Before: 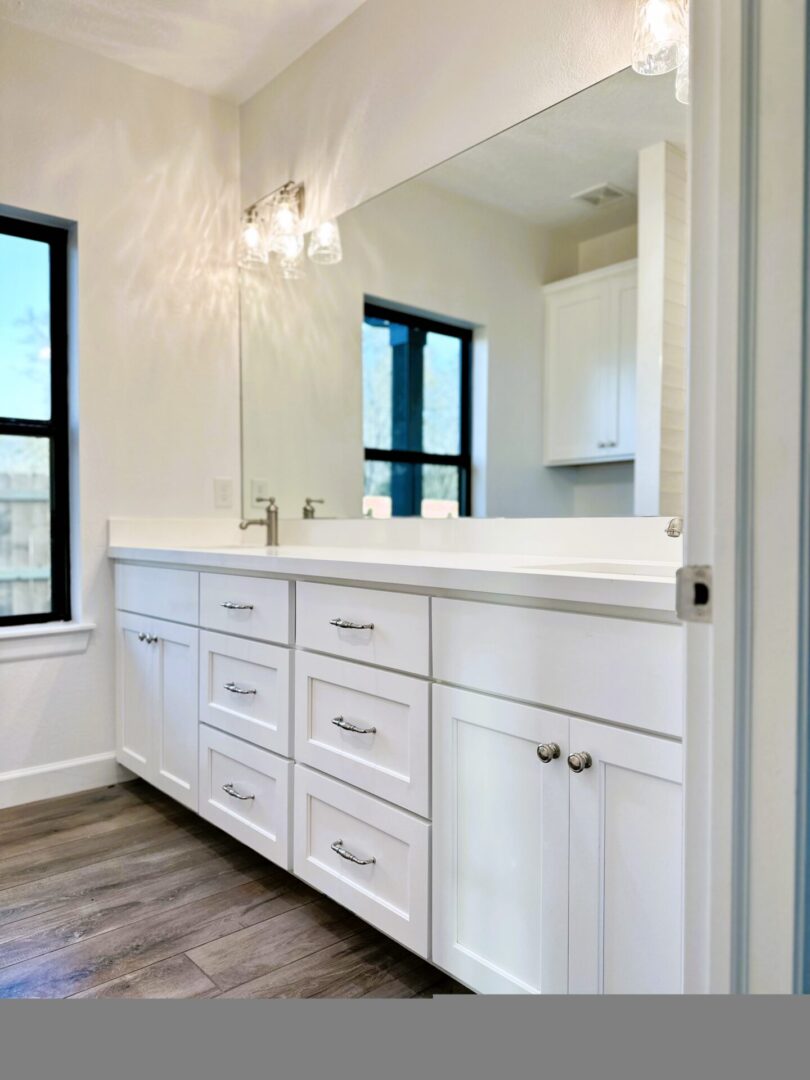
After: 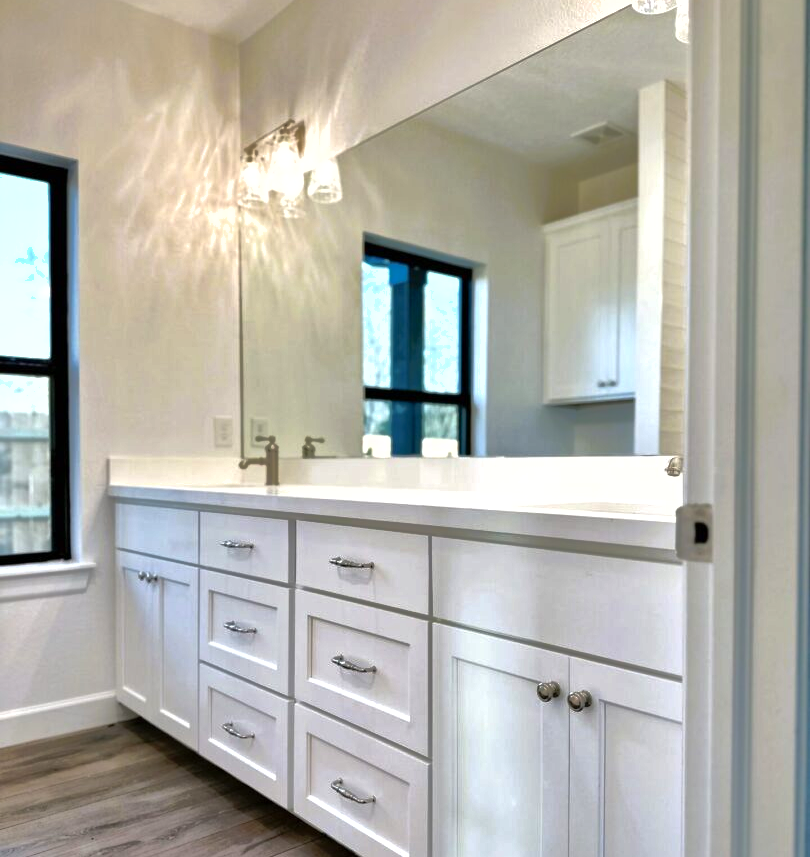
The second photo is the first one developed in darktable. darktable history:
shadows and highlights: highlights -60.1
crop and rotate: top 5.664%, bottom 14.972%
tone equalizer: -8 EV -0.435 EV, -7 EV -0.421 EV, -6 EV -0.296 EV, -5 EV -0.254 EV, -3 EV 0.254 EV, -2 EV 0.362 EV, -1 EV 0.385 EV, +0 EV 0.397 EV, edges refinement/feathering 500, mask exposure compensation -1.57 EV, preserve details no
